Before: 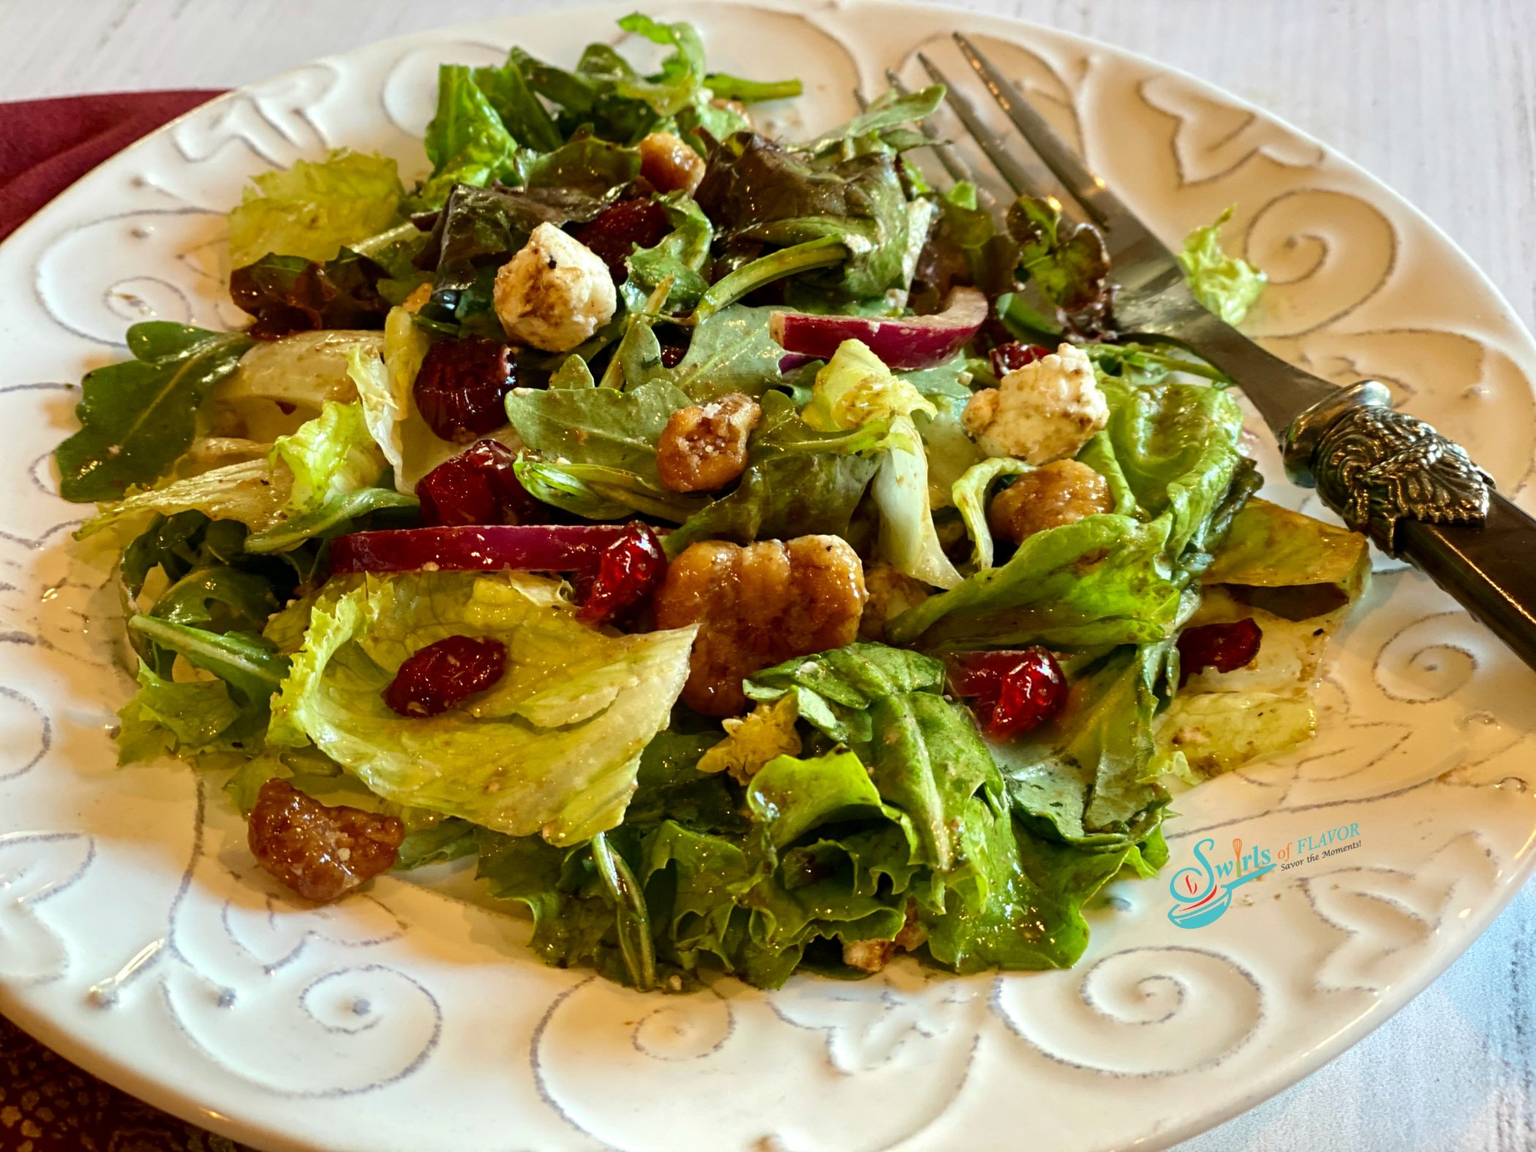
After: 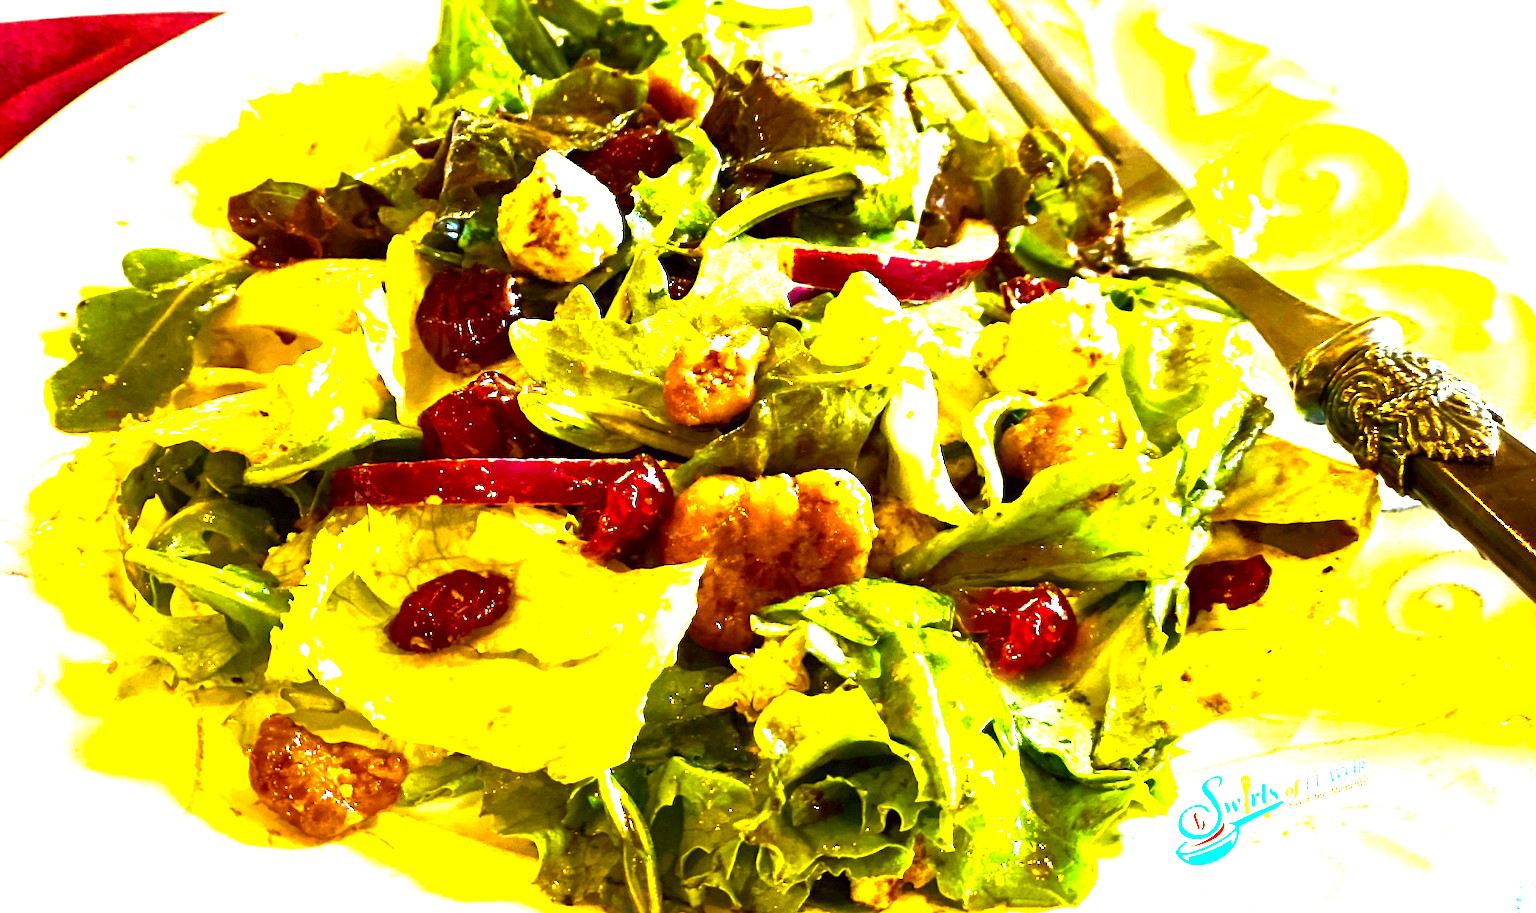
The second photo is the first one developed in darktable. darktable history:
color correction: highlights a* -0.95, highlights b* 4.5, shadows a* 3.55
color balance rgb: perceptual saturation grading › global saturation 25%, perceptual brilliance grading › global brilliance 35%, perceptual brilliance grading › highlights 50%, perceptual brilliance grading › mid-tones 60%, perceptual brilliance grading › shadows 35%, global vibrance 20%
rotate and perspective: rotation 0.174°, lens shift (vertical) 0.013, lens shift (horizontal) 0.019, shear 0.001, automatic cropping original format, crop left 0.007, crop right 0.991, crop top 0.016, crop bottom 0.997
crop and rotate: top 5.667%, bottom 14.937%
